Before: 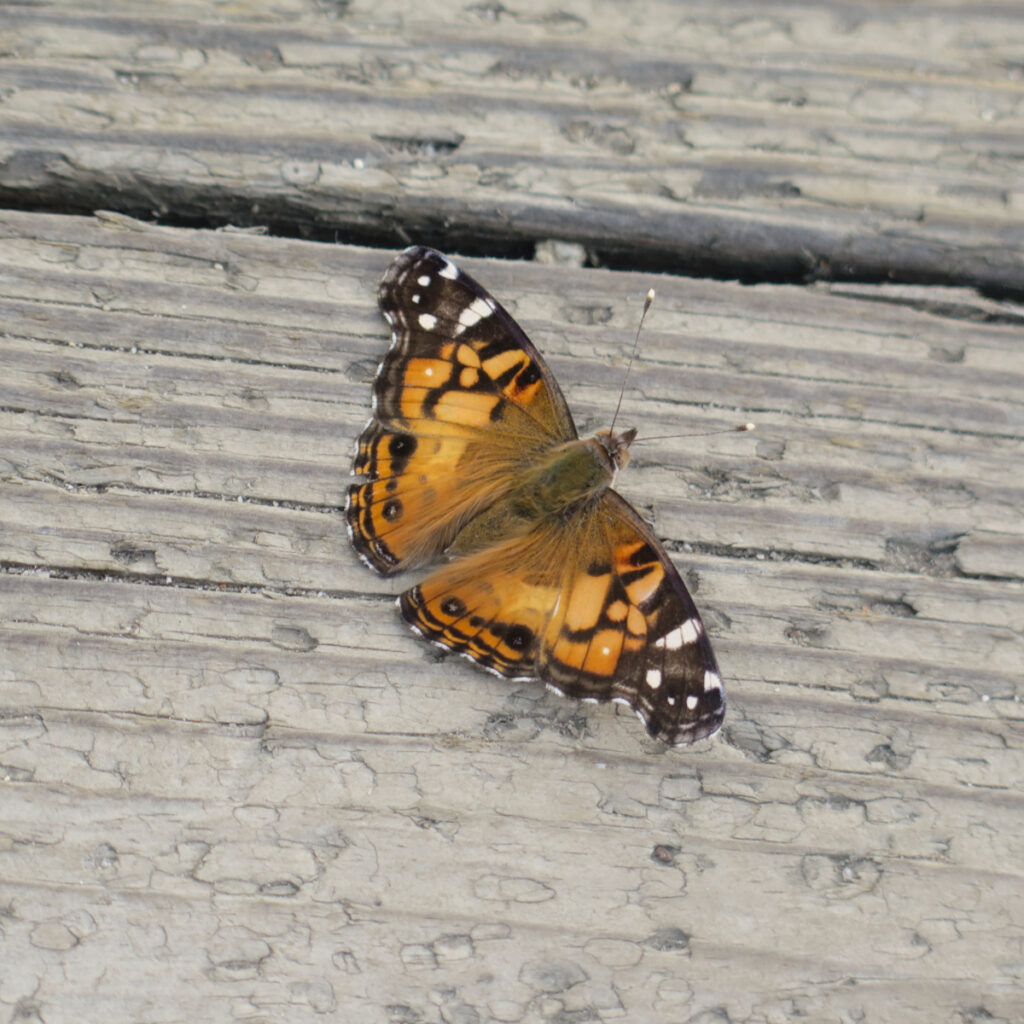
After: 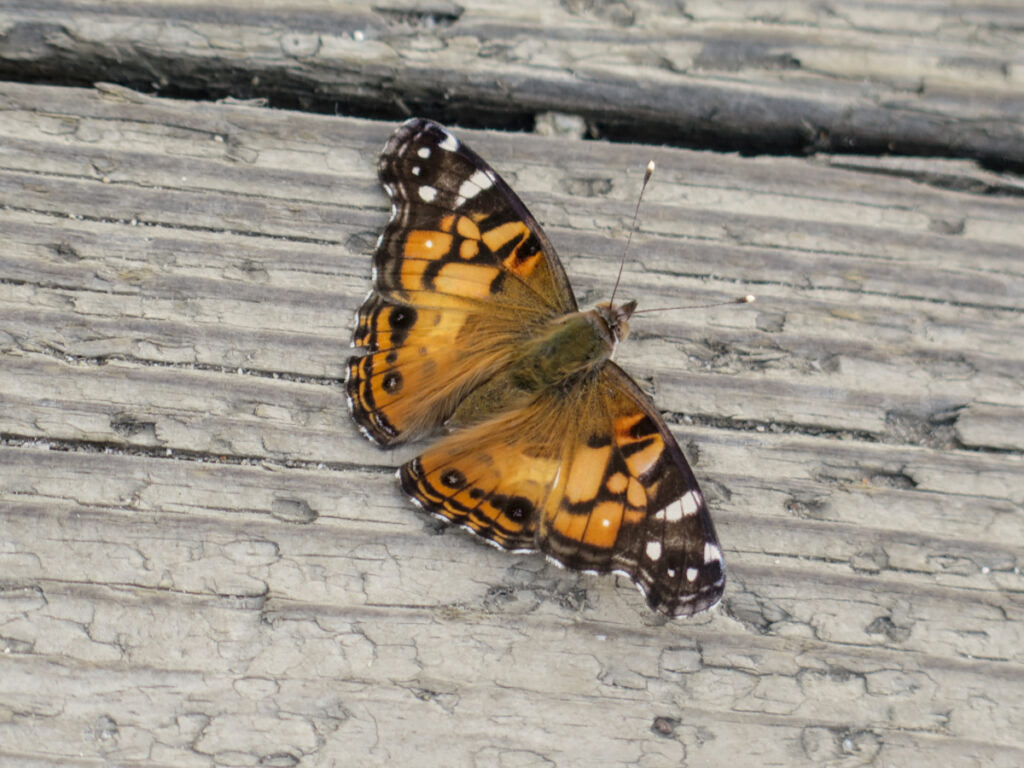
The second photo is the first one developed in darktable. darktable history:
crop and rotate: top 12.5%, bottom 12.5%
local contrast: on, module defaults
